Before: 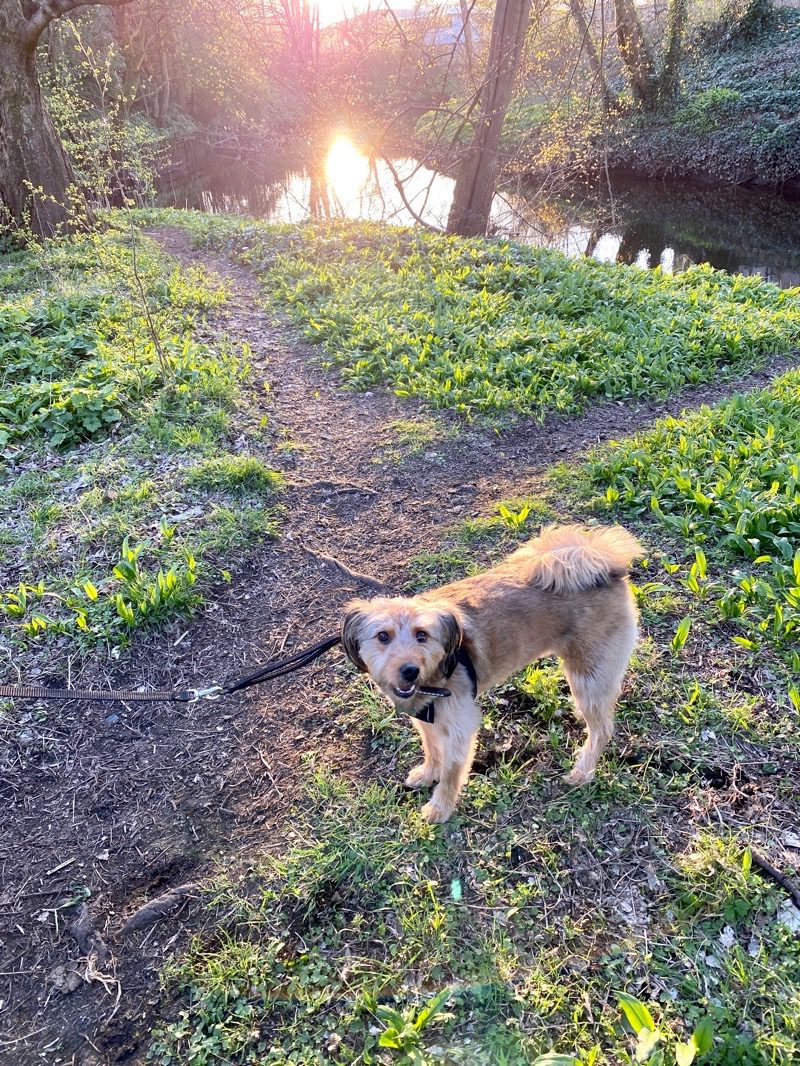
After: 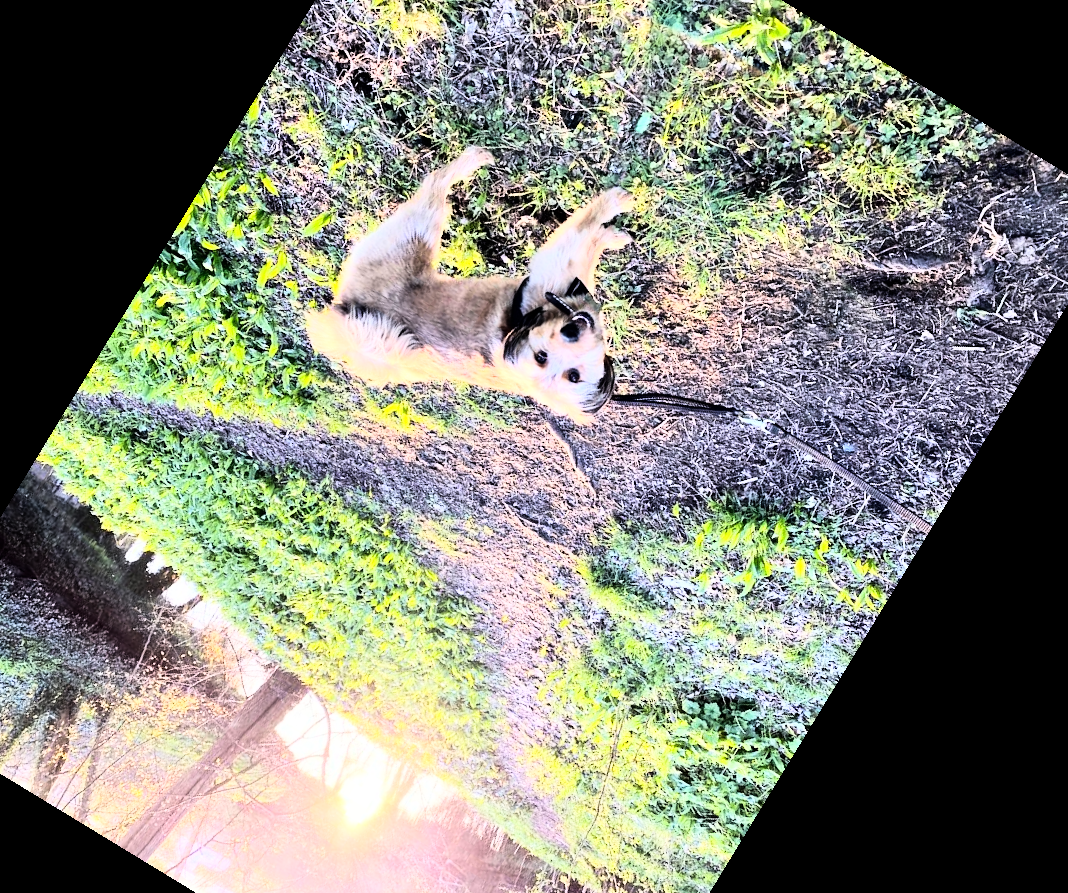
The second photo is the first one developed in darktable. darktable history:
crop and rotate: angle 148.68°, left 9.111%, top 15.603%, right 4.588%, bottom 17.041%
white balance: emerald 1
rgb curve: curves: ch0 [(0, 0) (0.21, 0.15) (0.24, 0.21) (0.5, 0.75) (0.75, 0.96) (0.89, 0.99) (1, 1)]; ch1 [(0, 0.02) (0.21, 0.13) (0.25, 0.2) (0.5, 0.67) (0.75, 0.9) (0.89, 0.97) (1, 1)]; ch2 [(0, 0.02) (0.21, 0.13) (0.25, 0.2) (0.5, 0.67) (0.75, 0.9) (0.89, 0.97) (1, 1)], compensate middle gray true
